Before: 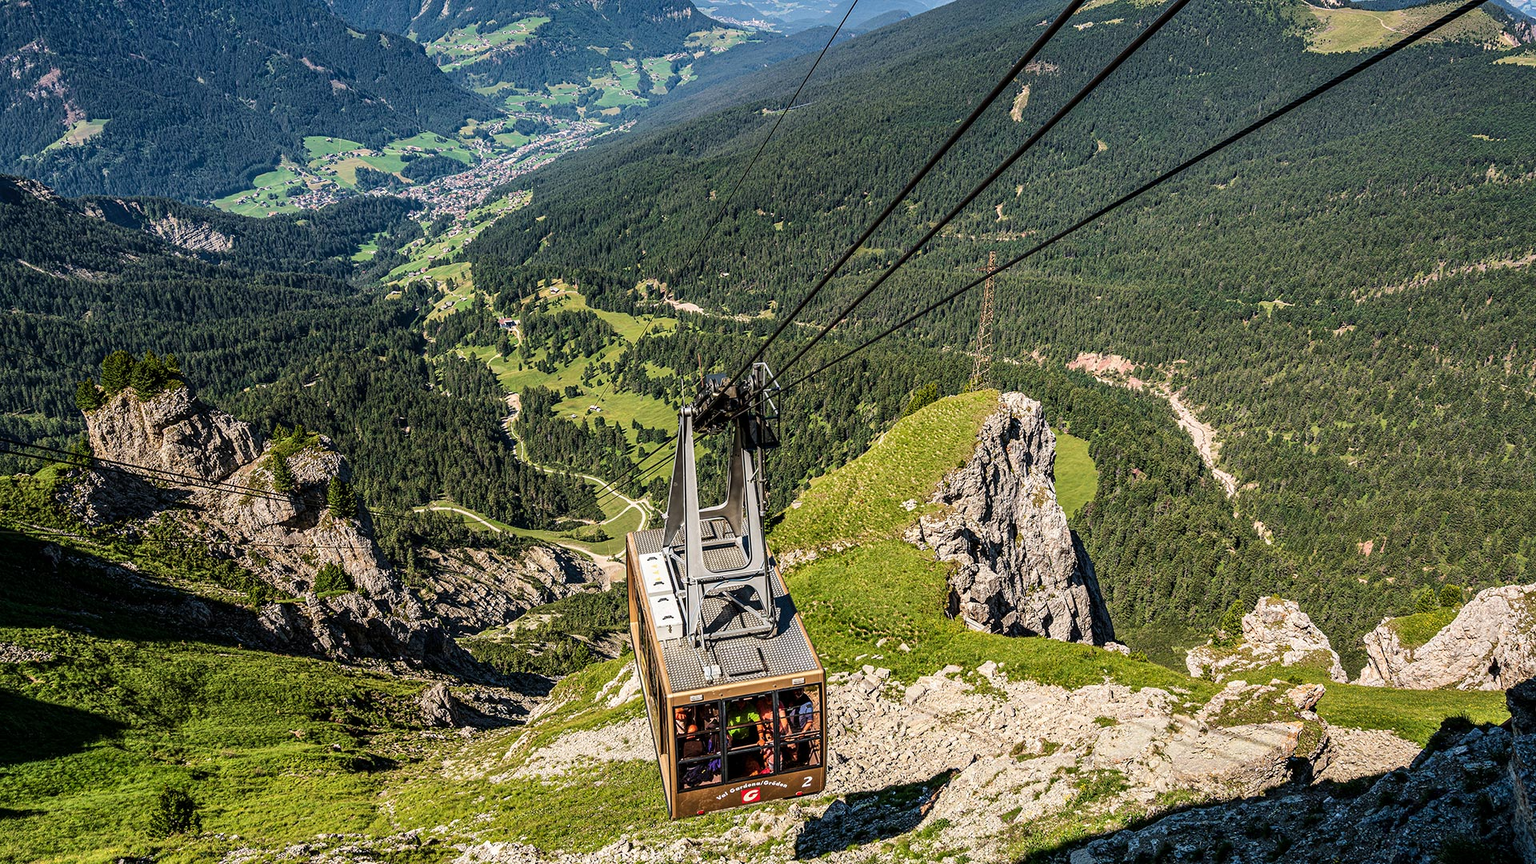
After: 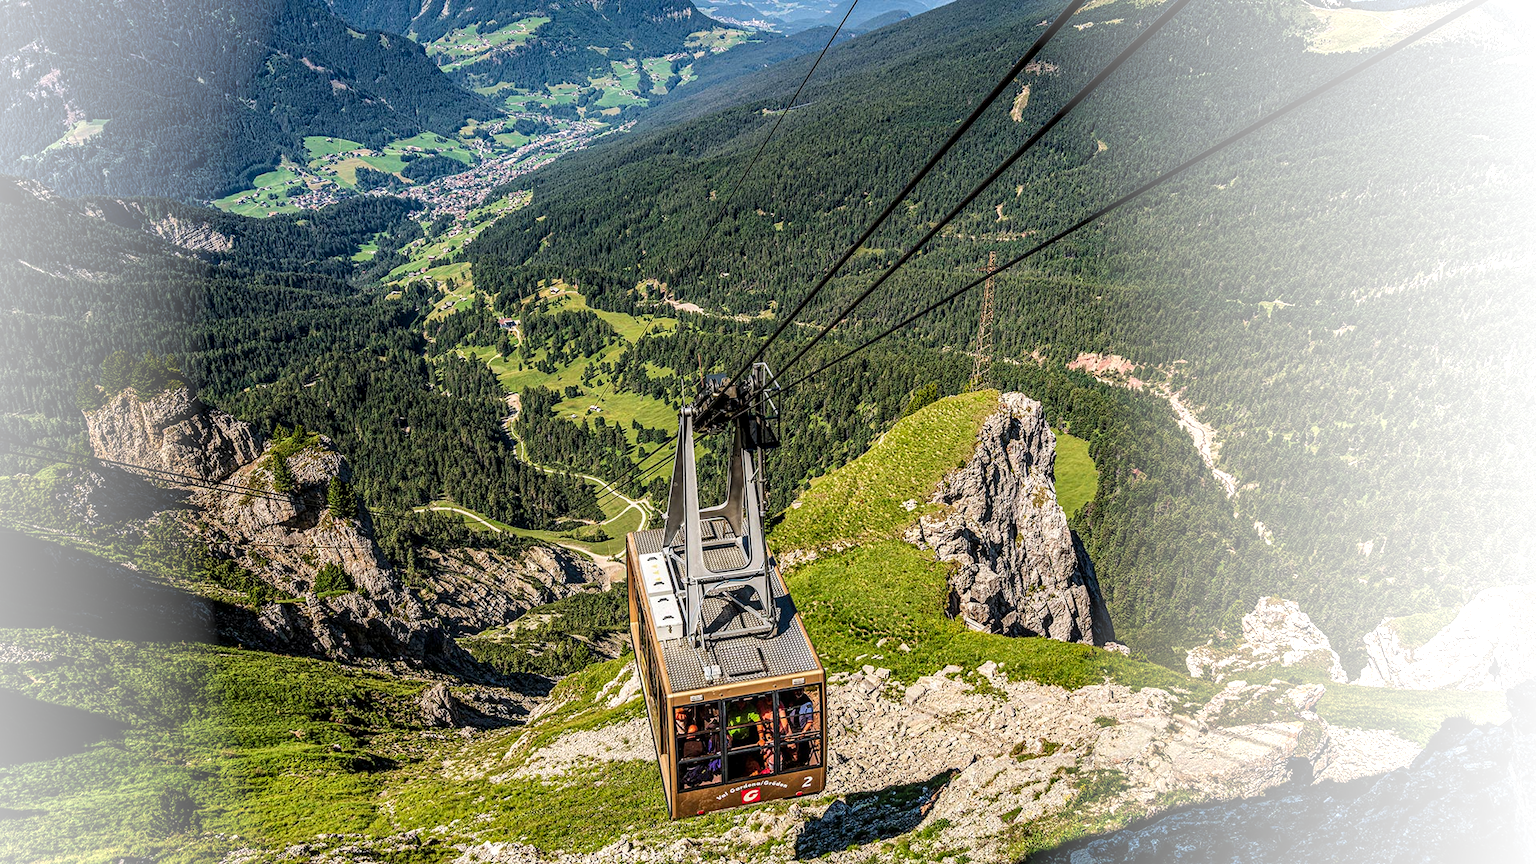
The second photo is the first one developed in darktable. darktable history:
vignetting: fall-off start 96.23%, fall-off radius 100.82%, brightness 0.982, saturation -0.492, center (-0.149, 0.013), width/height ratio 0.609
local contrast: on, module defaults
color correction: highlights b* -0.016, saturation 1.08
